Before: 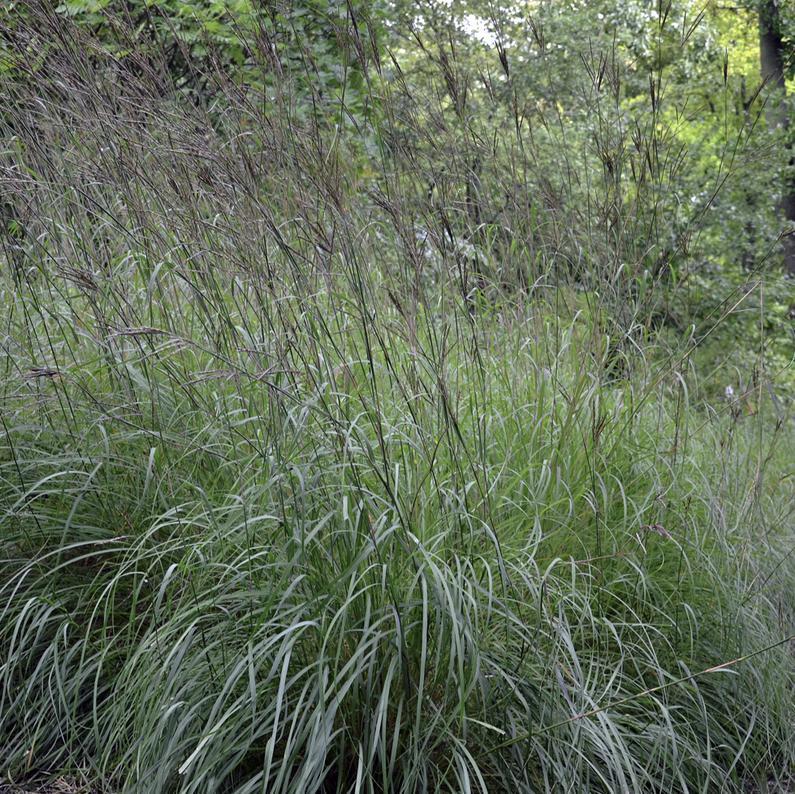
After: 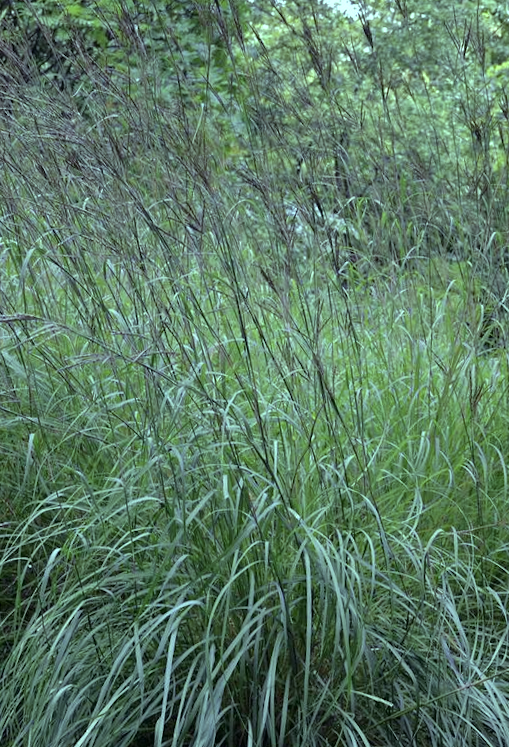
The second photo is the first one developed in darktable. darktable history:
crop and rotate: left 14.385%, right 18.948%
color balance: mode lift, gamma, gain (sRGB), lift [0.997, 0.979, 1.021, 1.011], gamma [1, 1.084, 0.916, 0.998], gain [1, 0.87, 1.13, 1.101], contrast 4.55%, contrast fulcrum 38.24%, output saturation 104.09%
rotate and perspective: rotation -2.12°, lens shift (vertical) 0.009, lens shift (horizontal) -0.008, automatic cropping original format, crop left 0.036, crop right 0.964, crop top 0.05, crop bottom 0.959
